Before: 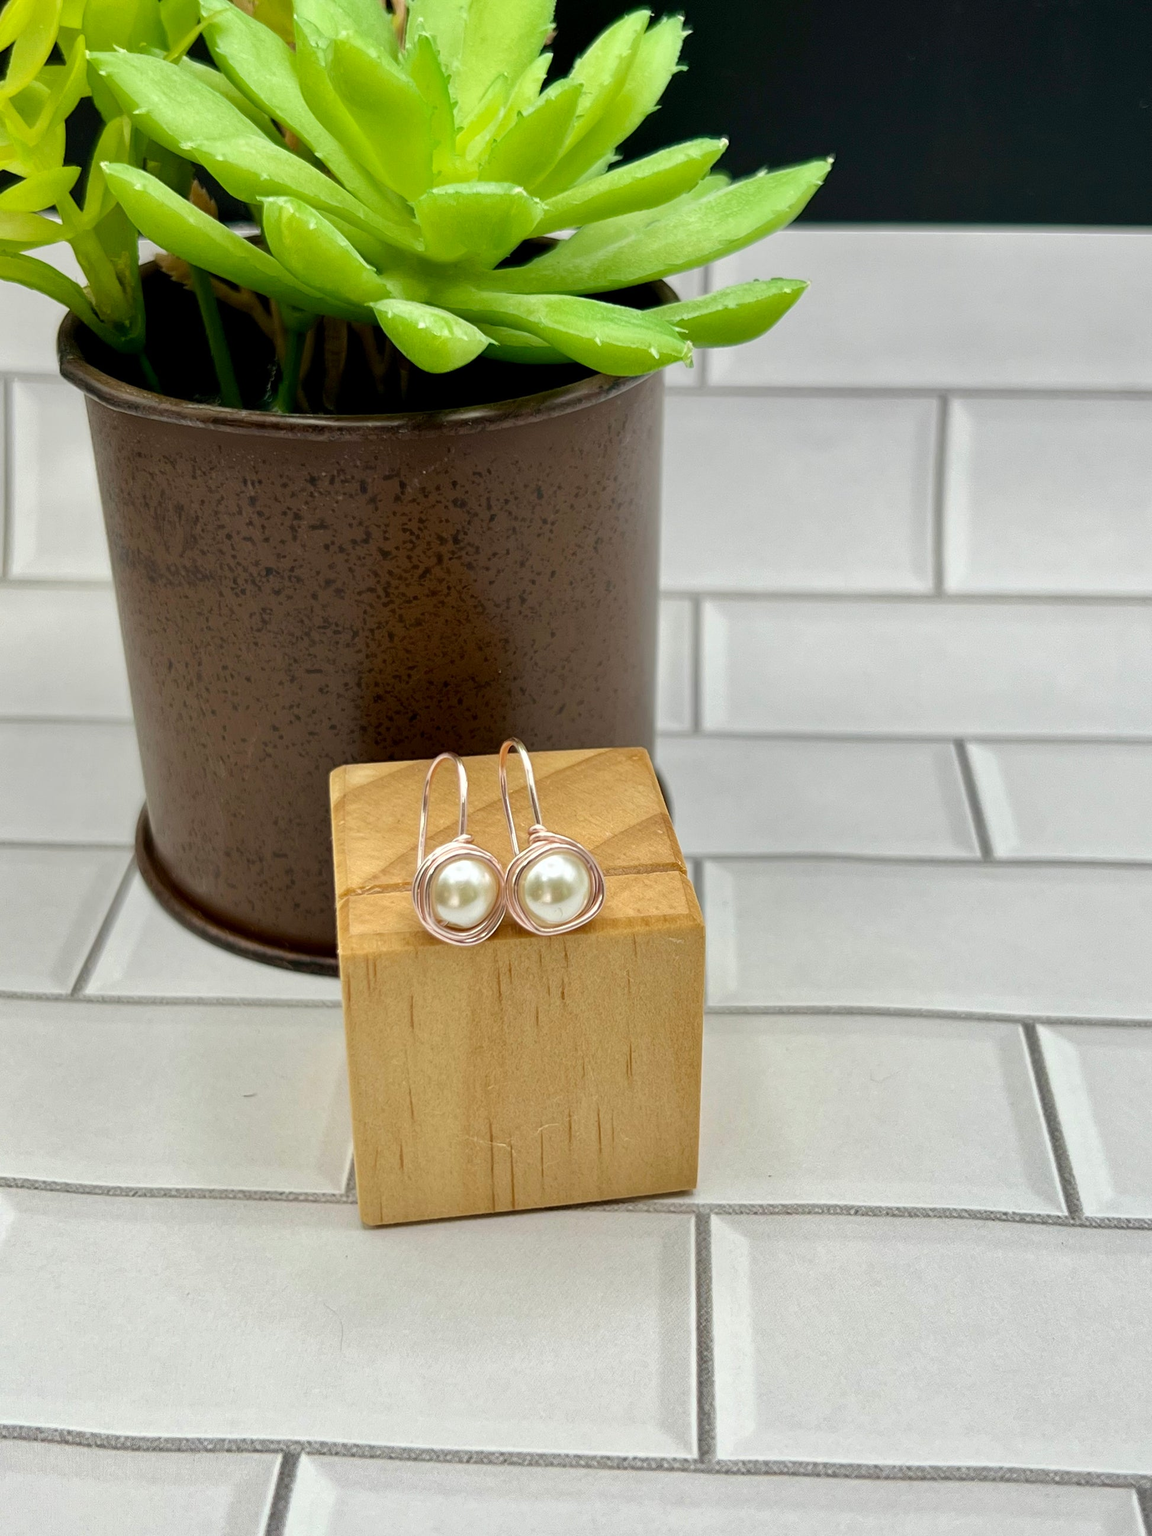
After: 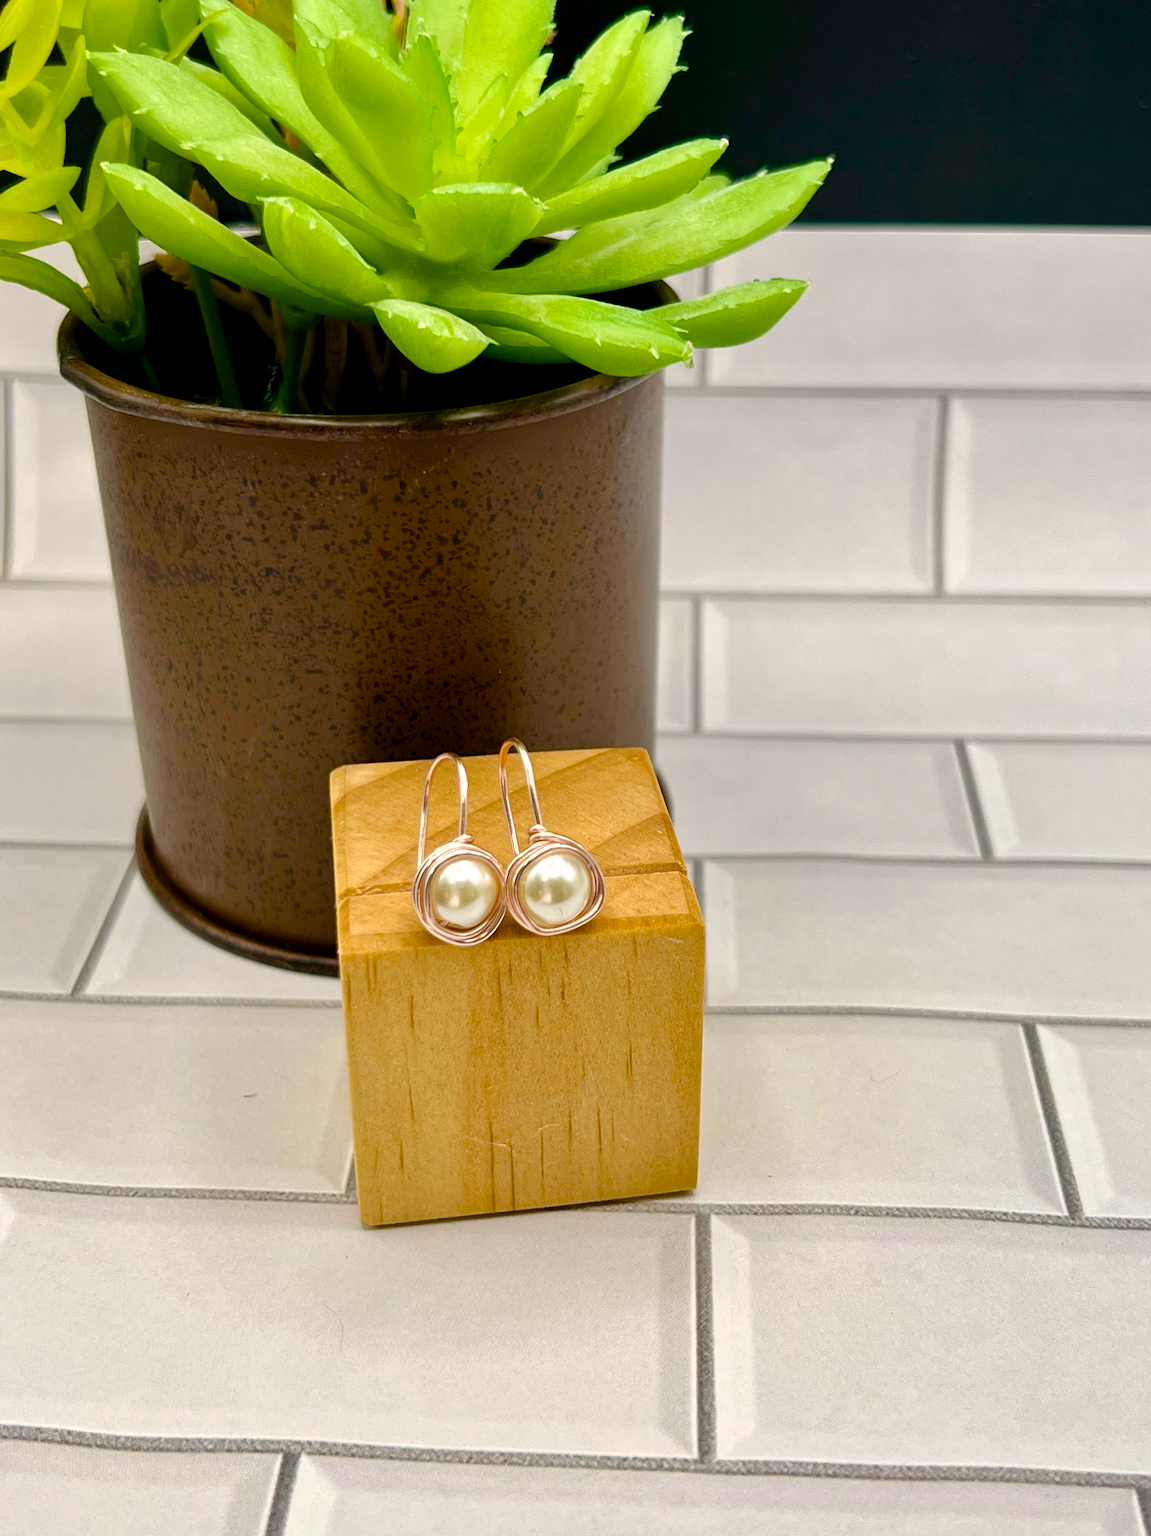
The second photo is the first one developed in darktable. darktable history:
color balance rgb: highlights gain › chroma 1.738%, highlights gain › hue 56.6°, perceptual saturation grading › global saturation 34.736%, perceptual saturation grading › highlights -25.229%, perceptual saturation grading › shadows 50.218%, contrast 4.875%
